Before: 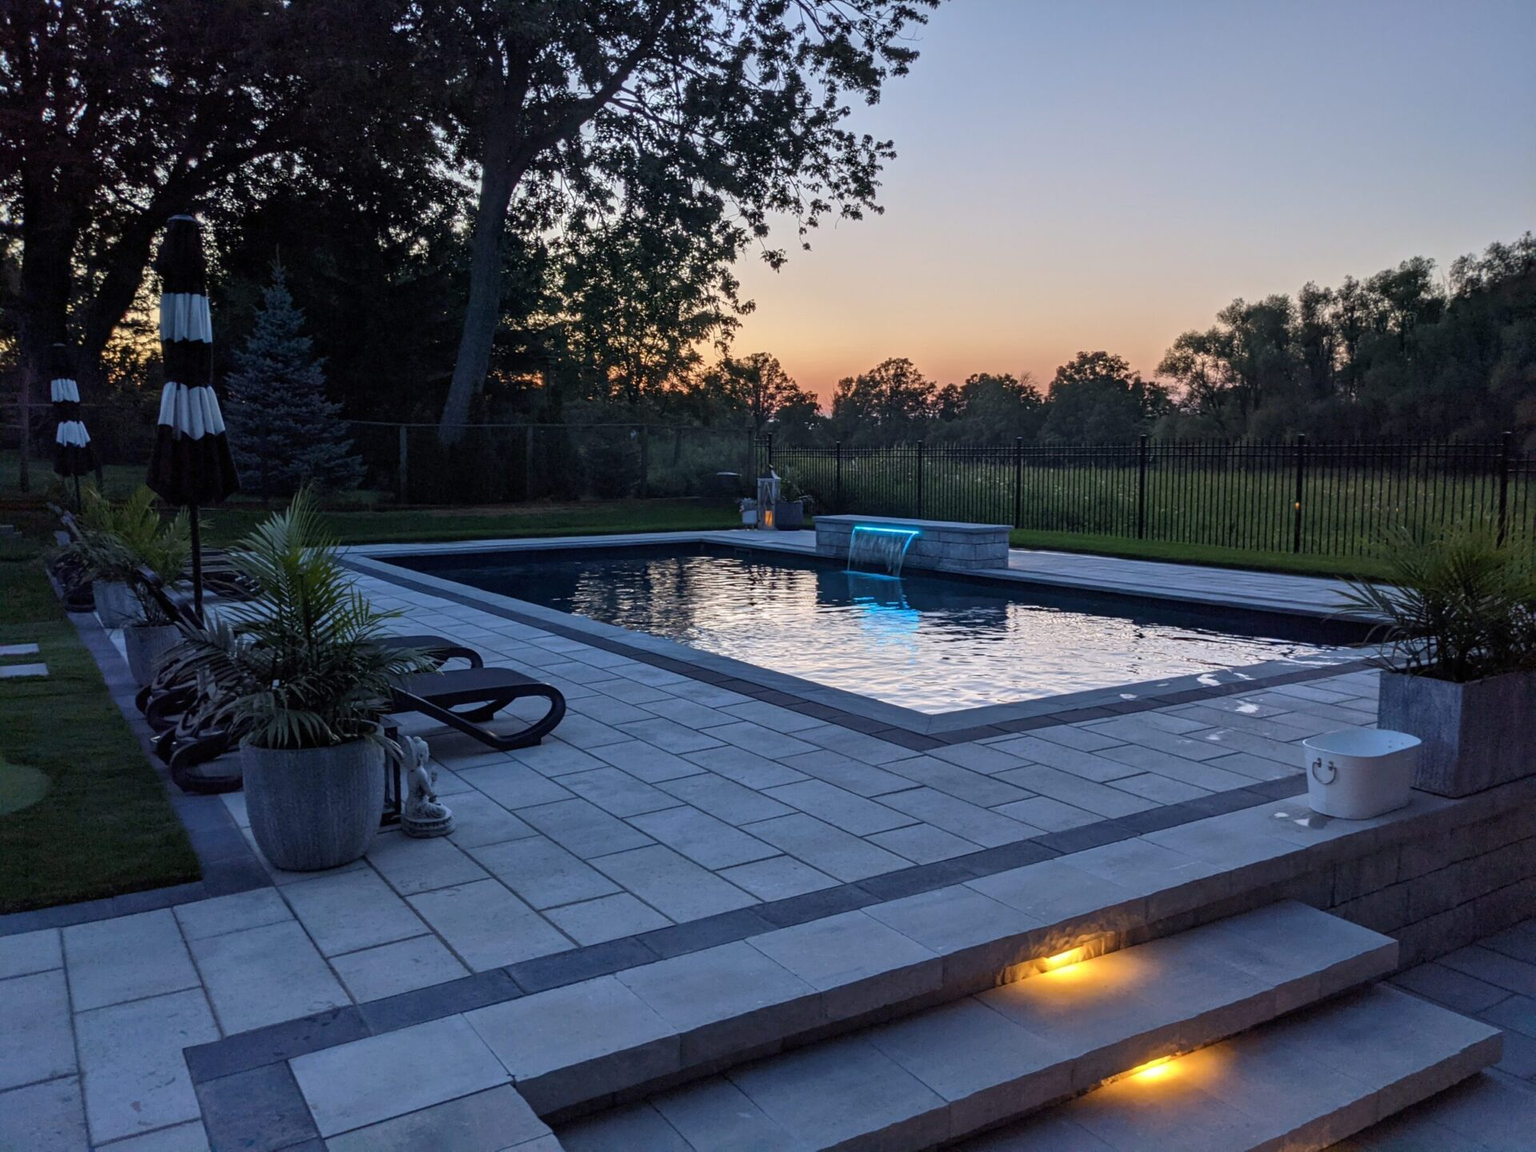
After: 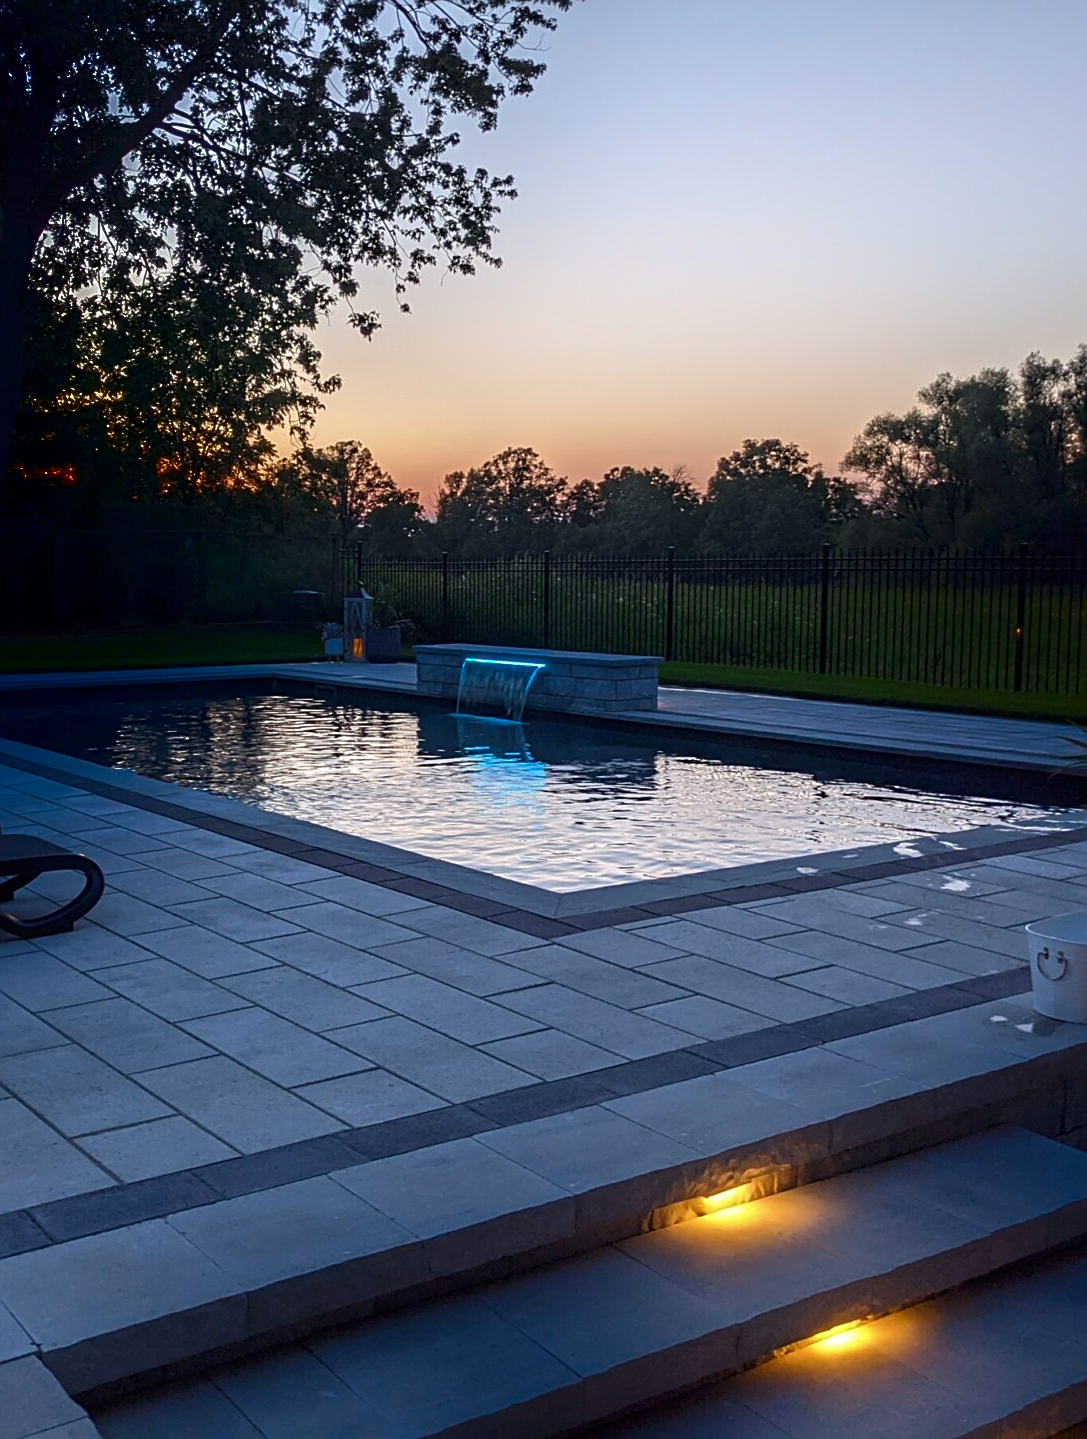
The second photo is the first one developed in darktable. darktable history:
shadows and highlights: shadows -90, highlights 90, soften with gaussian
sharpen: on, module defaults
crop: left 31.458%, top 0%, right 11.876%
